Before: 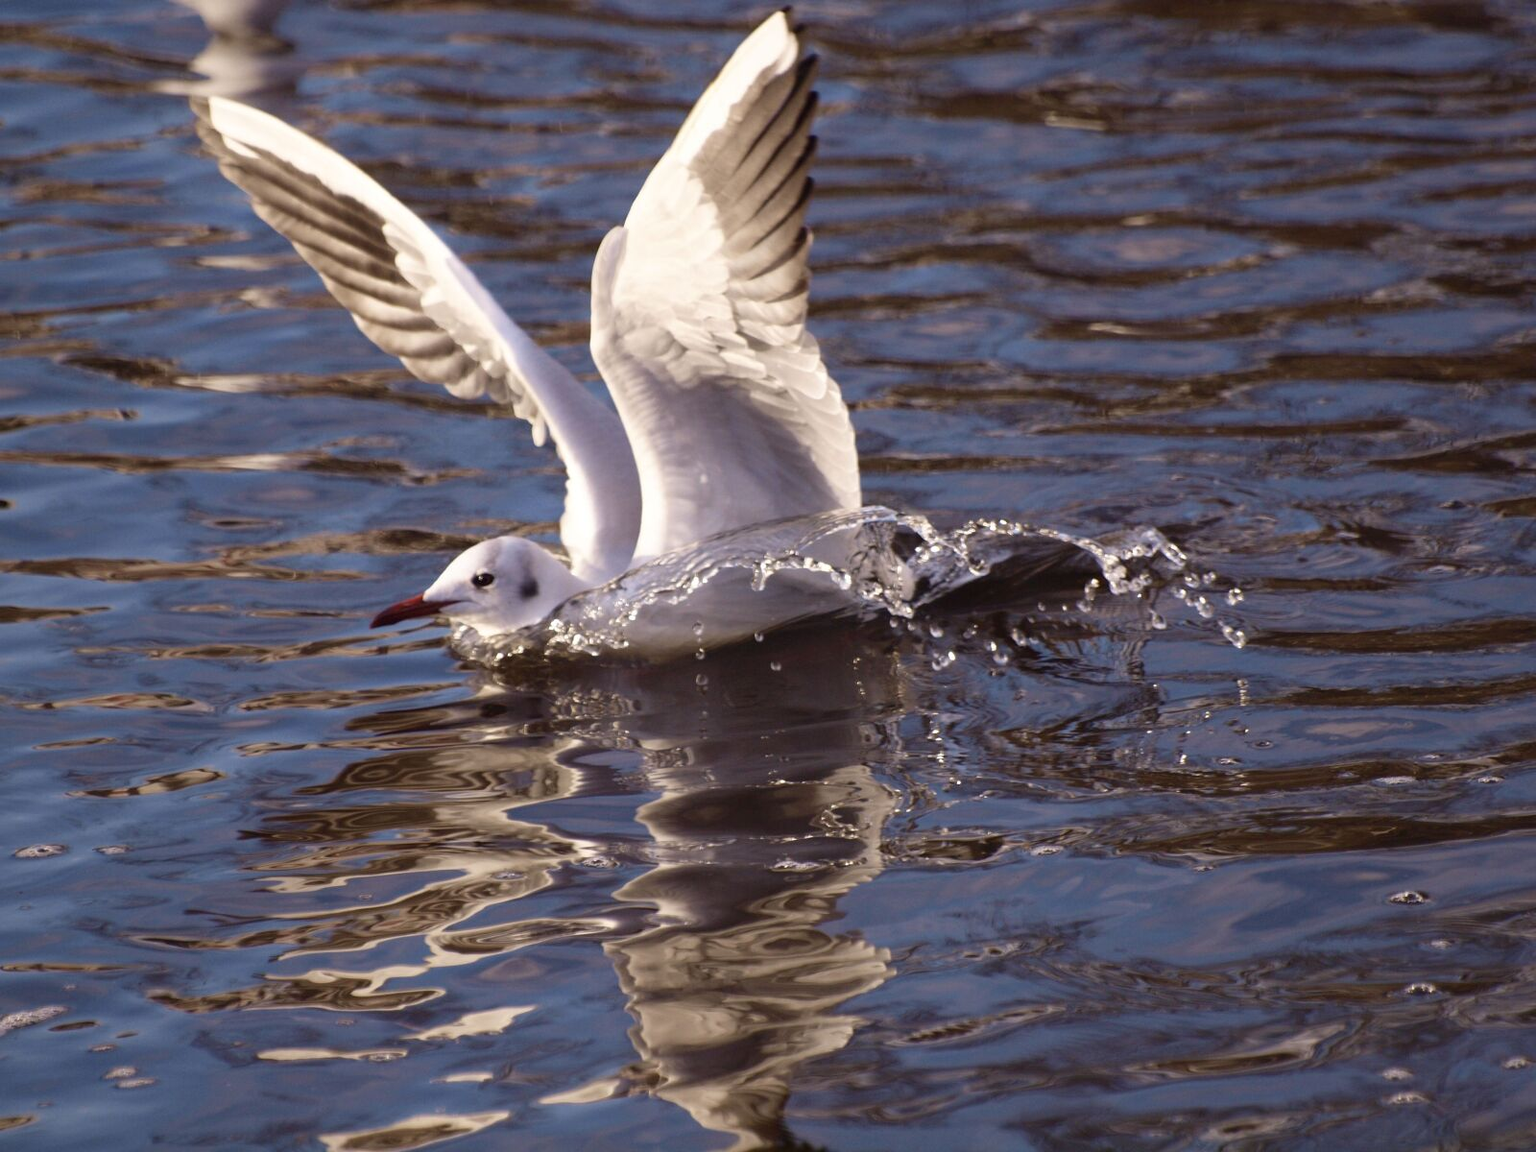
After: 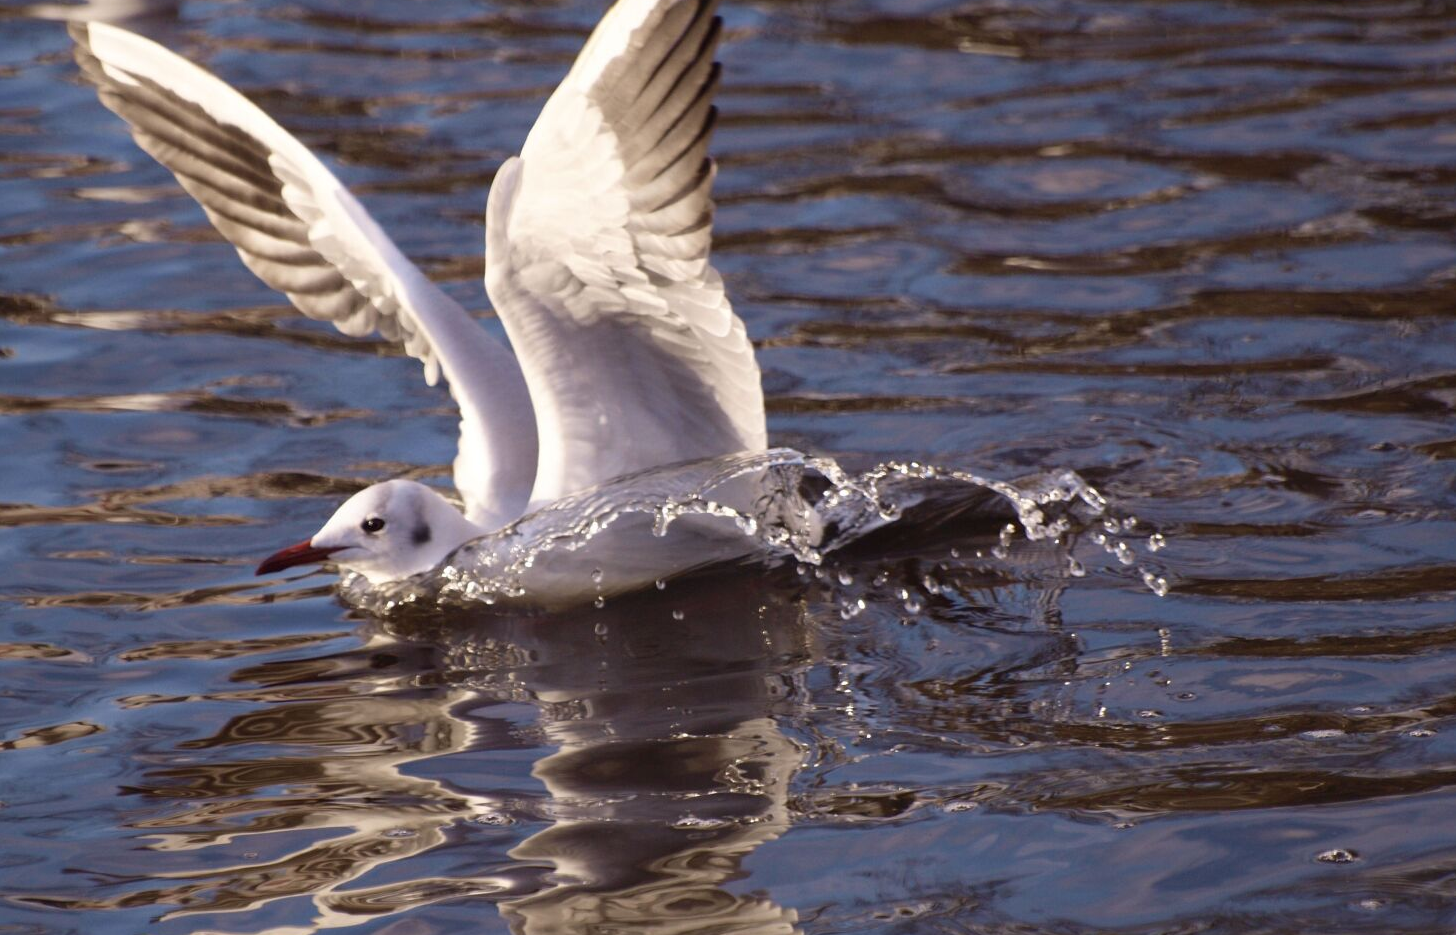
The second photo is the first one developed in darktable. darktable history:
crop: left 8.155%, top 6.611%, bottom 15.385%
